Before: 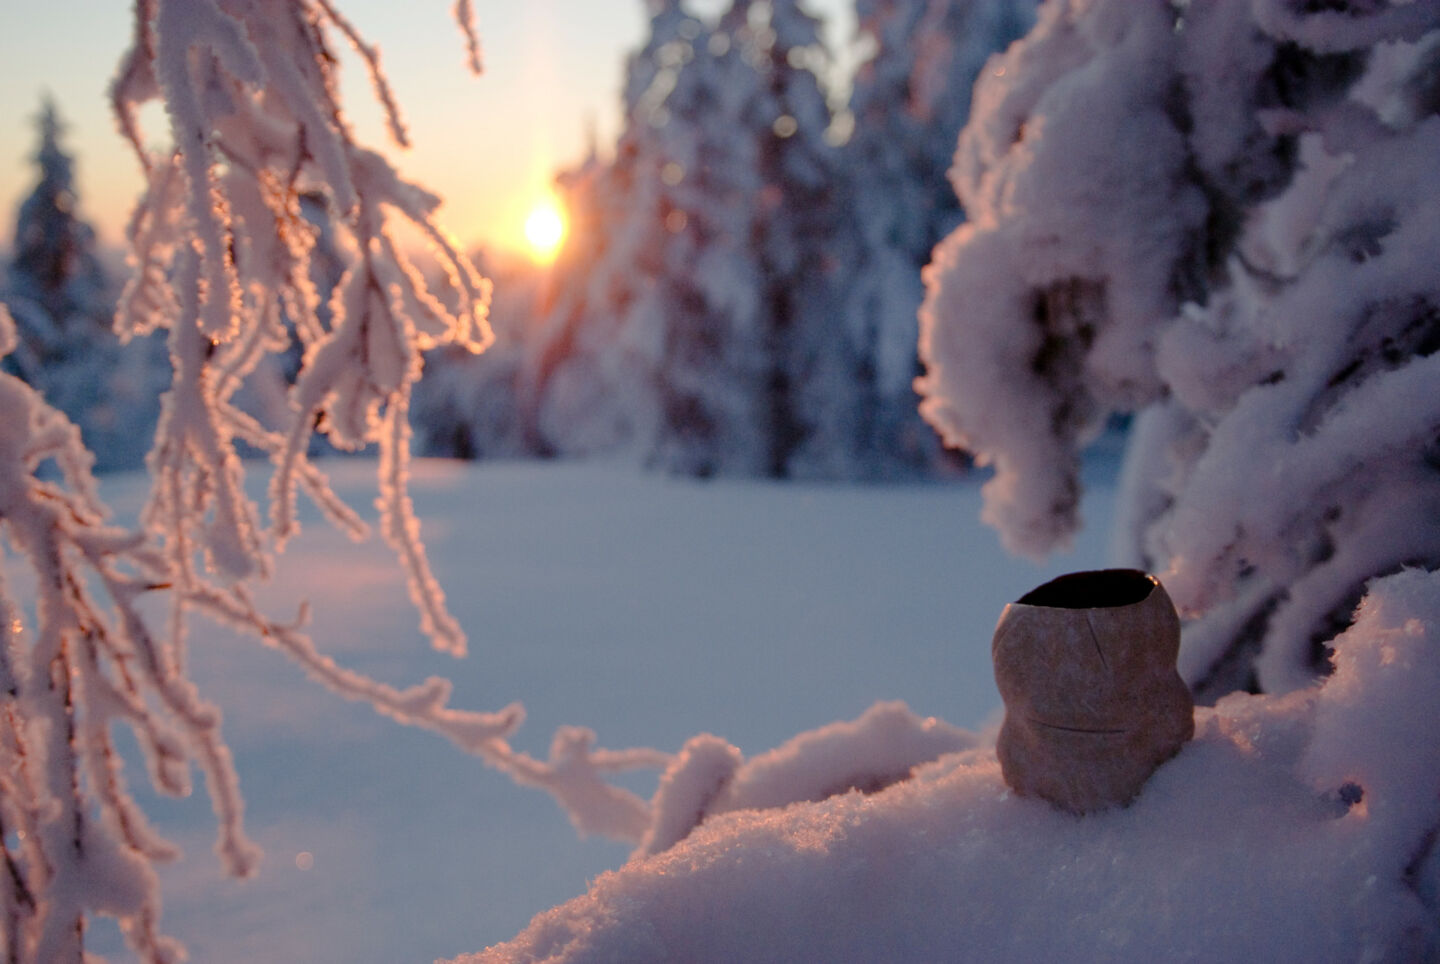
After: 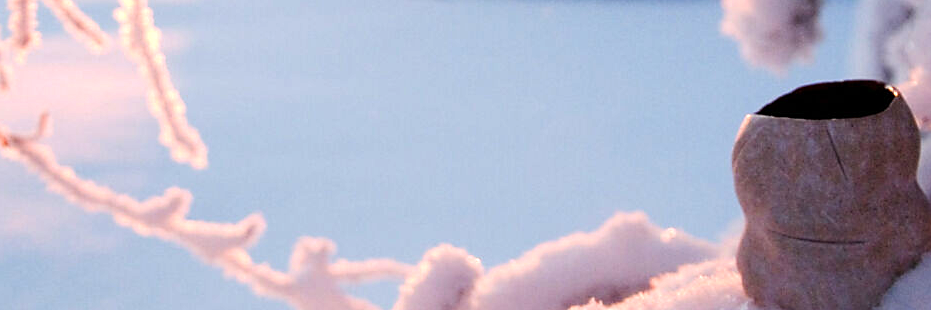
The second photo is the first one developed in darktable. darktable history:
sharpen: radius 1.892, amount 0.398, threshold 1.612
crop: left 18.086%, top 50.822%, right 17.243%, bottom 16.925%
exposure: exposure 0.942 EV, compensate highlight preservation false
tone equalizer: -8 EV -0.413 EV, -7 EV -0.382 EV, -6 EV -0.296 EV, -5 EV -0.215 EV, -3 EV 0.197 EV, -2 EV 0.361 EV, -1 EV 0.398 EV, +0 EV 0.39 EV
